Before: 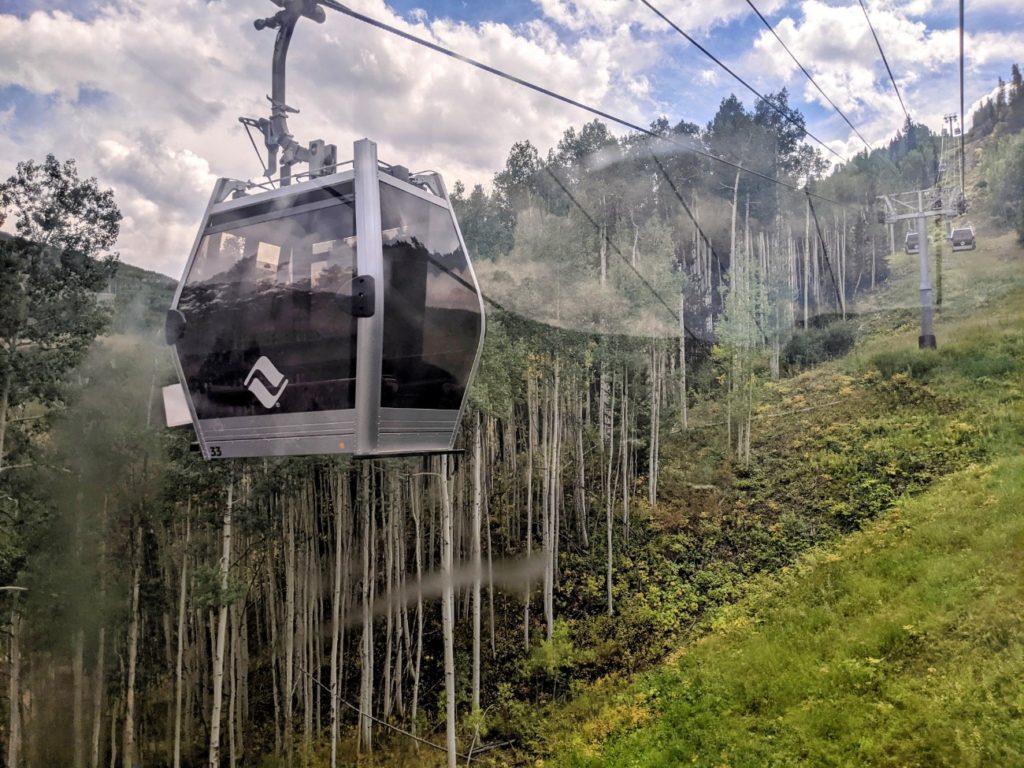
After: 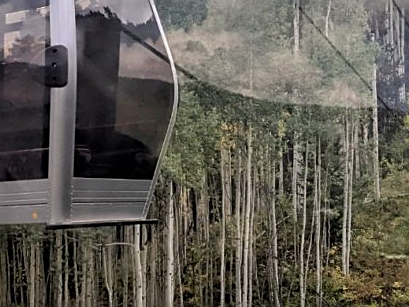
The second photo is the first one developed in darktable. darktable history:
sharpen: on, module defaults
rotate and perspective: crop left 0, crop top 0
crop: left 30%, top 30%, right 30%, bottom 30%
